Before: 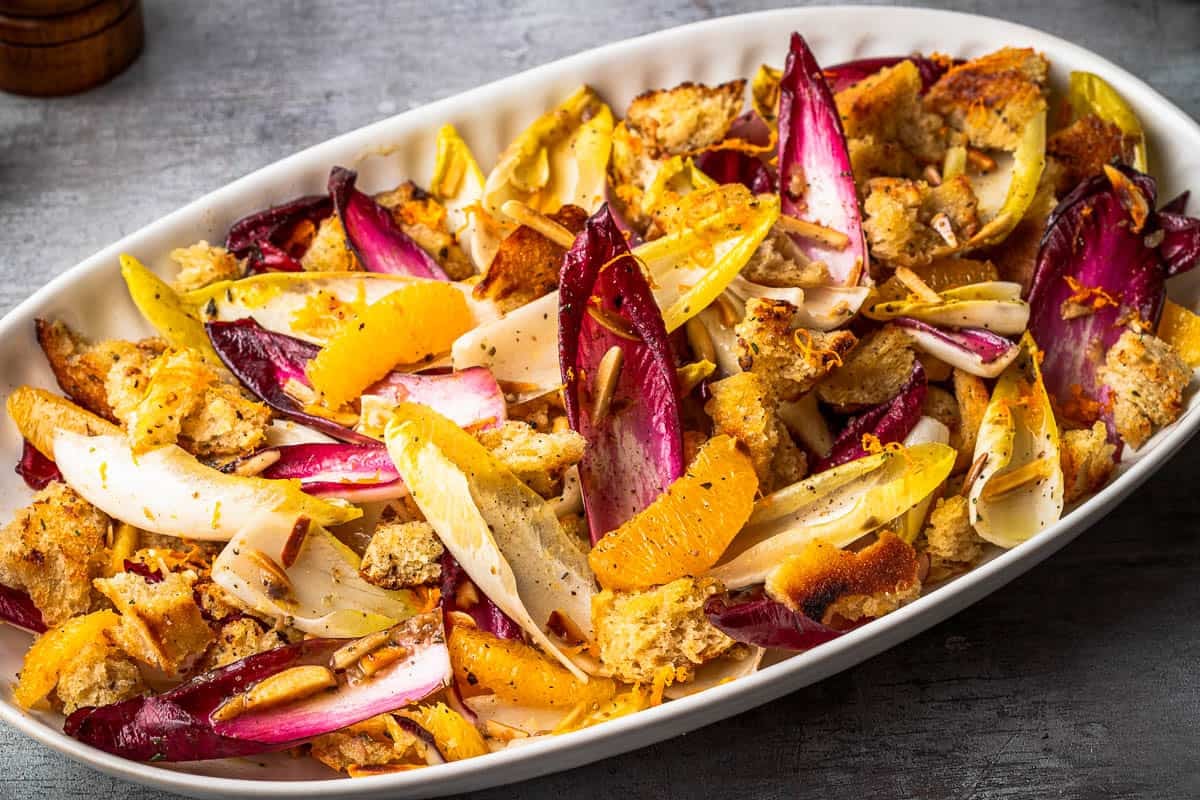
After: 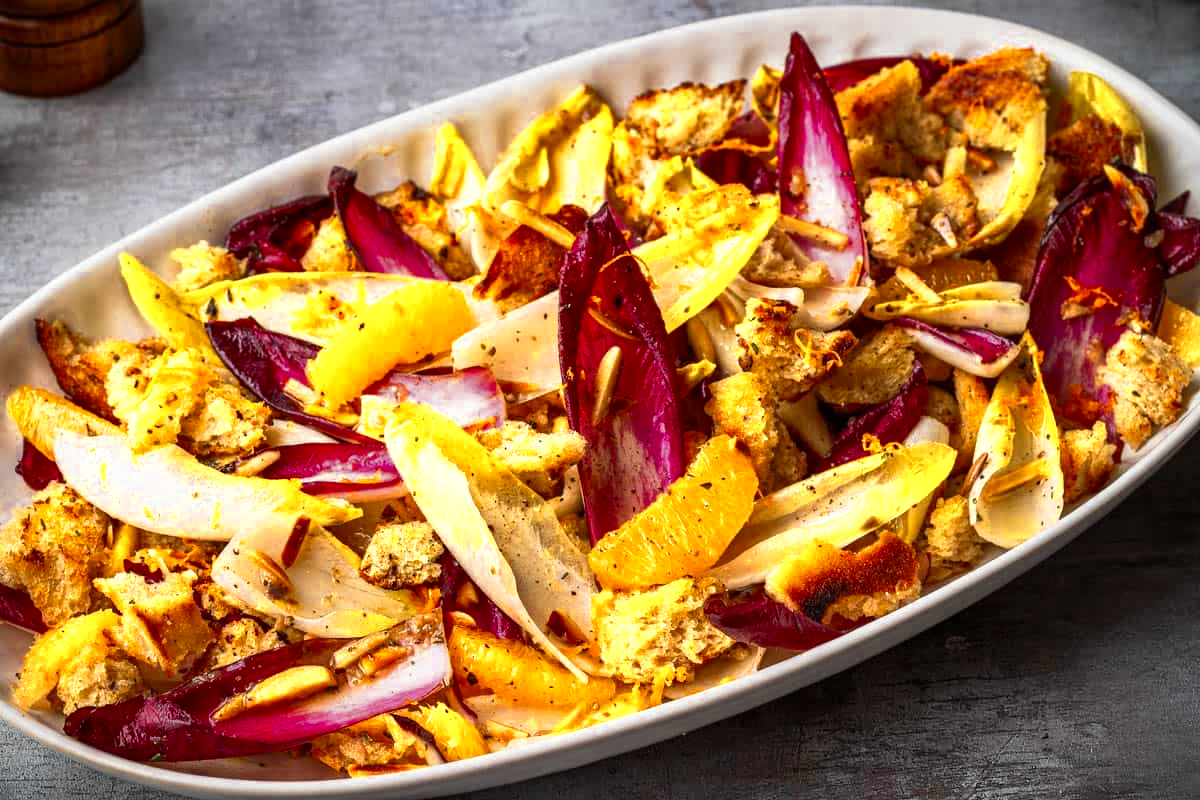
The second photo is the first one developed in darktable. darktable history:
shadows and highlights: soften with gaussian
vignetting: fall-off start 99.24%, brightness -0.821, center (-0.032, -0.04)
color zones: curves: ch0 [(0.004, 0.305) (0.261, 0.623) (0.389, 0.399) (0.708, 0.571) (0.947, 0.34)]; ch1 [(0.025, 0.645) (0.229, 0.584) (0.326, 0.551) (0.484, 0.262) (0.757, 0.643)]
